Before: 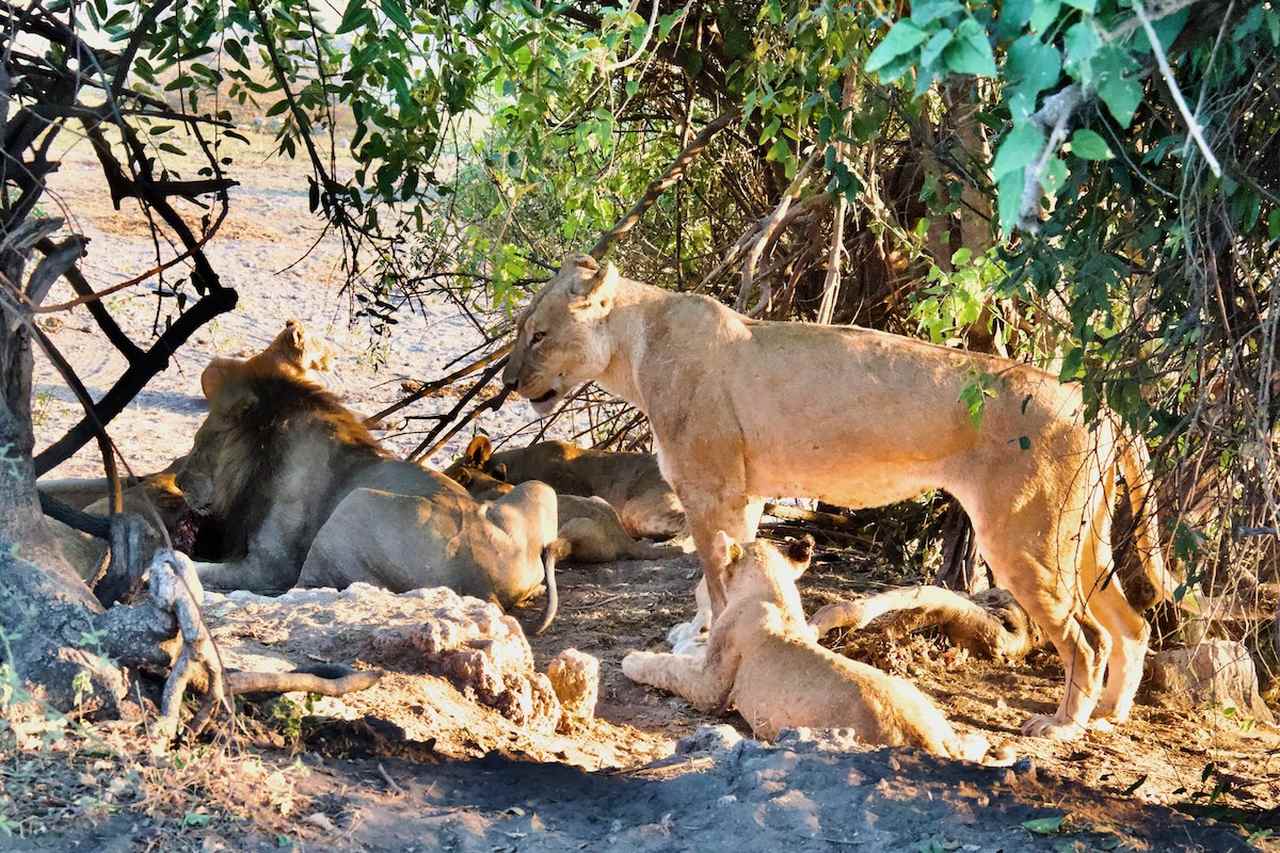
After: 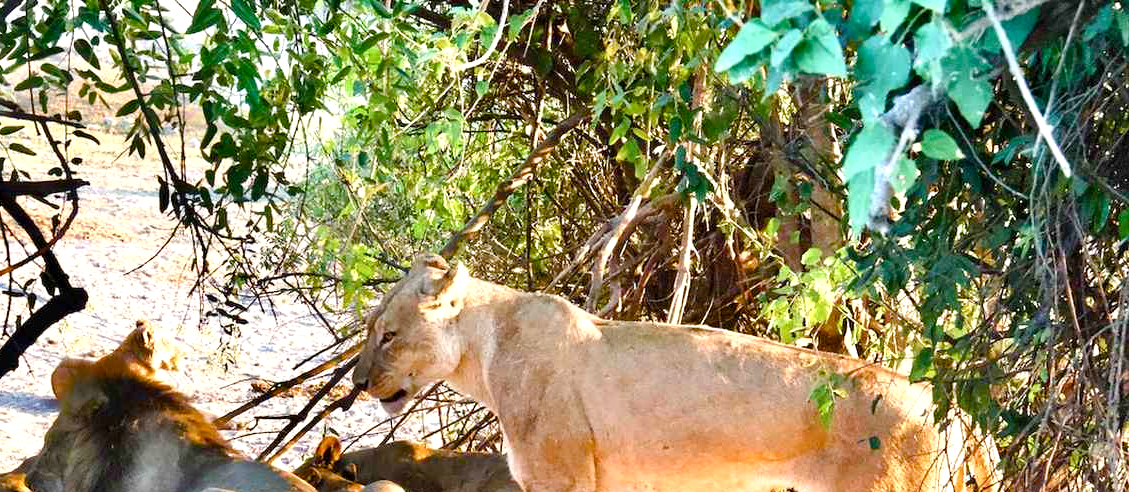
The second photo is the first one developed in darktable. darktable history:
tone equalizer: edges refinement/feathering 500, mask exposure compensation -1.57 EV, preserve details no
crop and rotate: left 11.754%, bottom 42.21%
exposure: exposure 0.565 EV, compensate exposure bias true, compensate highlight preservation false
color balance rgb: perceptual saturation grading › global saturation 20%, perceptual saturation grading › highlights -25.903%, perceptual saturation grading › shadows 50.115%
